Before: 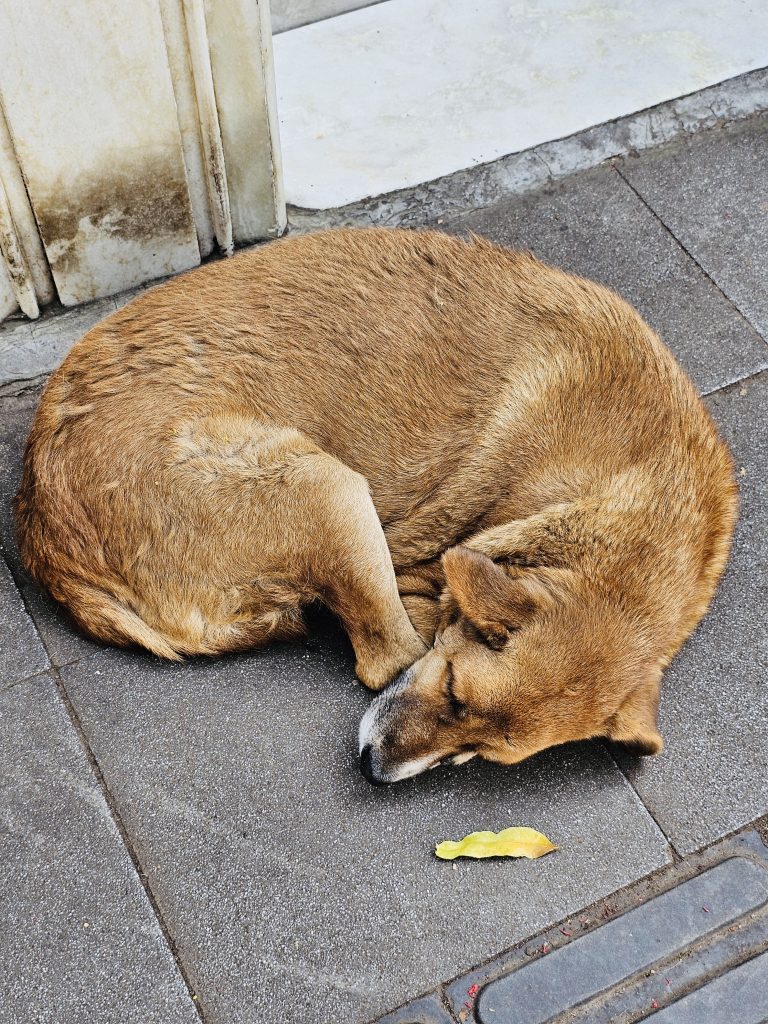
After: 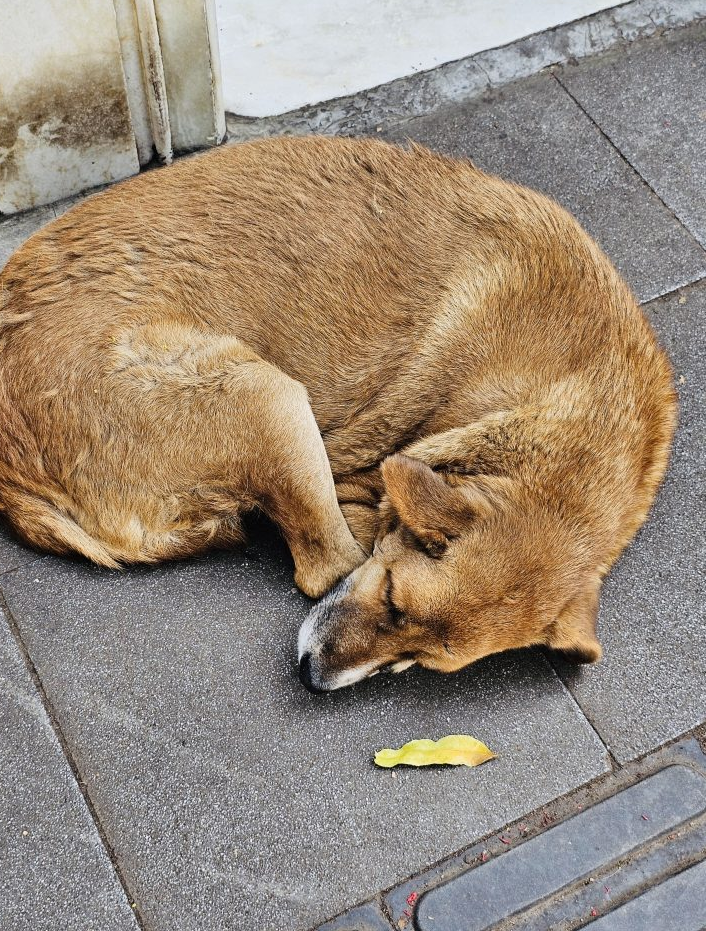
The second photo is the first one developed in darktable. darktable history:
crop and rotate: left 8.014%, top 9.04%
